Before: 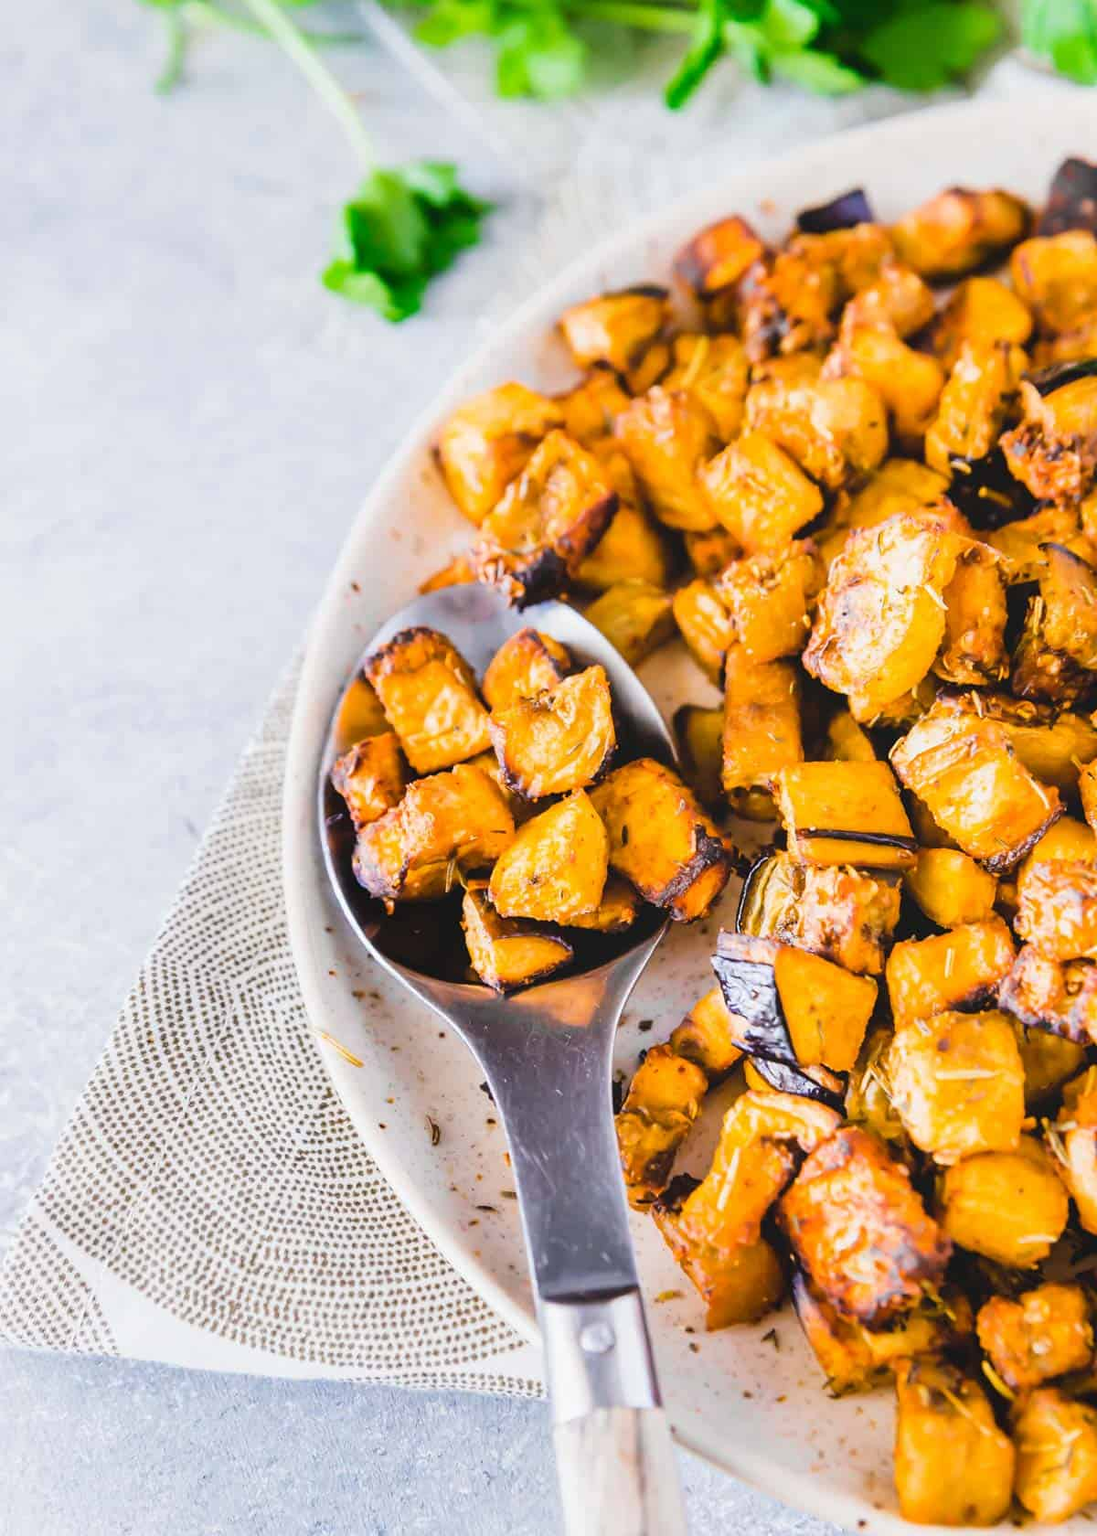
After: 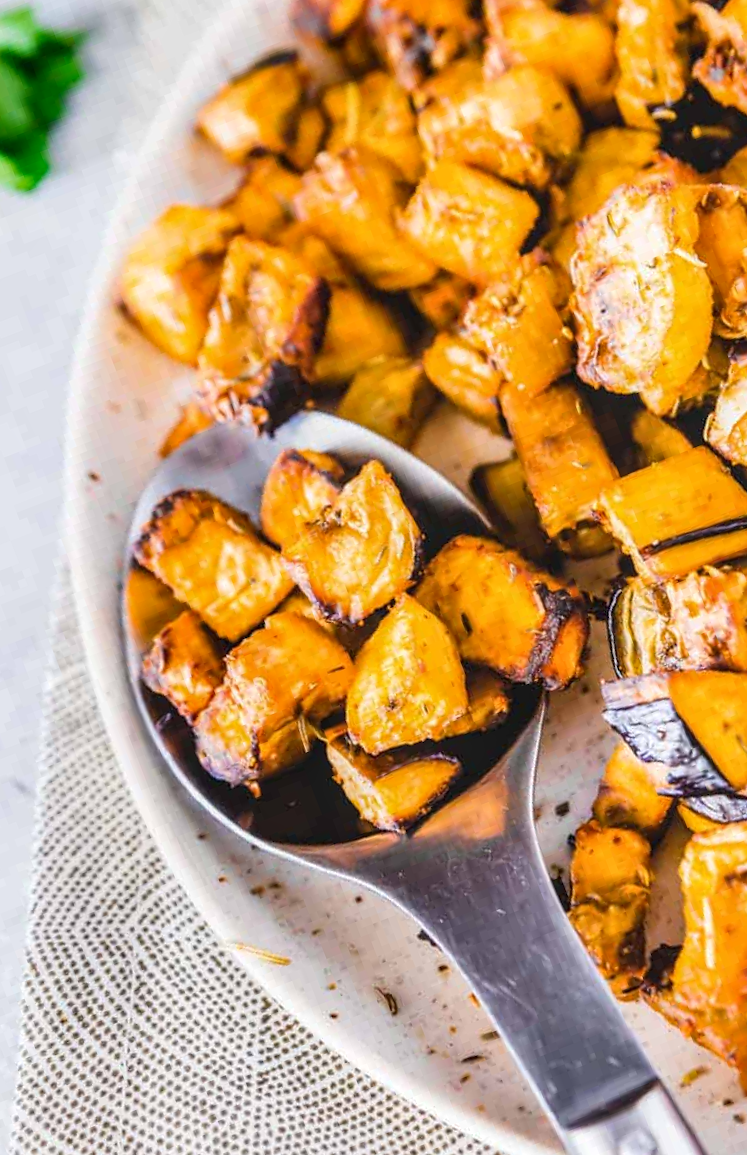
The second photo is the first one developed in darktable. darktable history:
local contrast: on, module defaults
crop and rotate: angle 21.15°, left 6.74%, right 3.657%, bottom 1.118%
